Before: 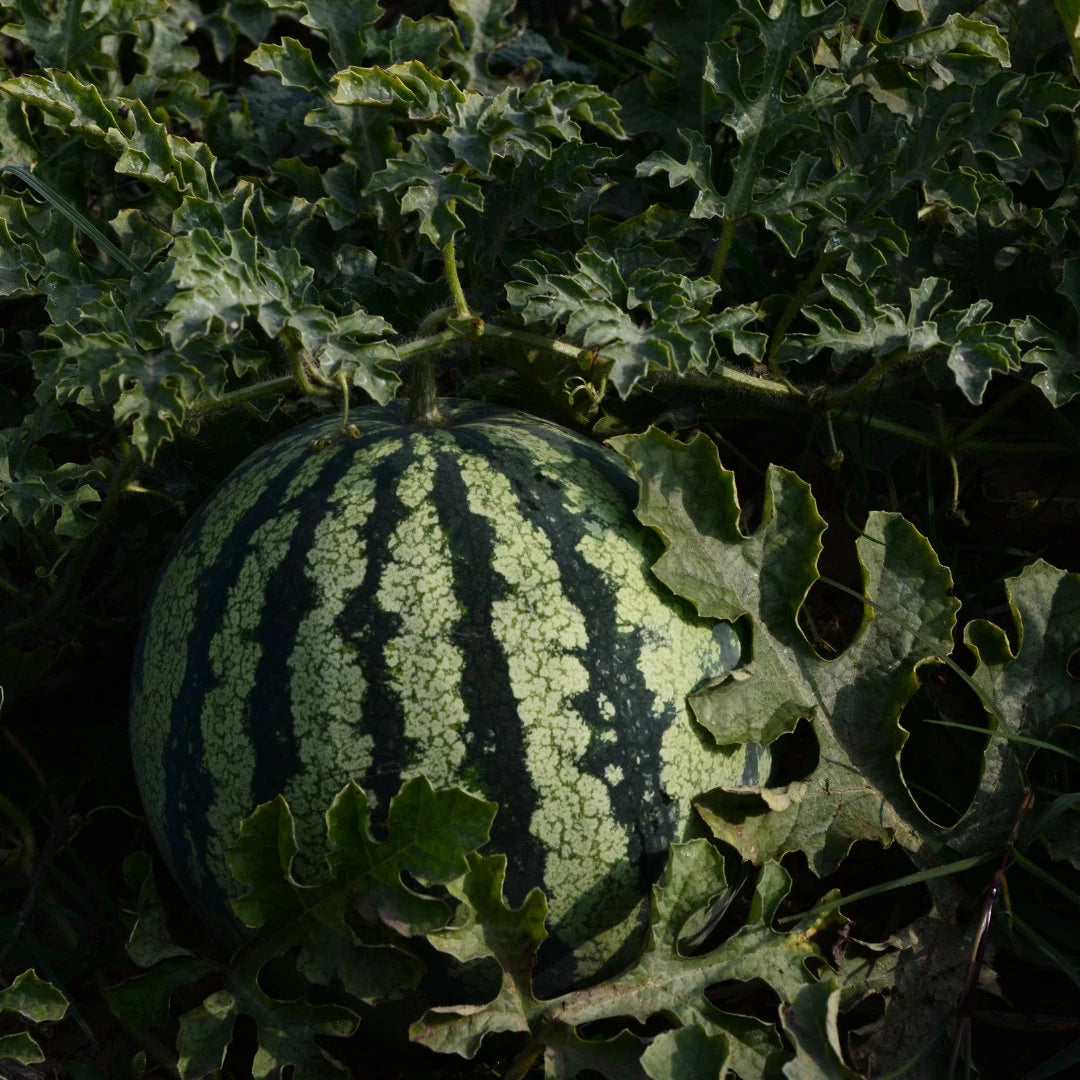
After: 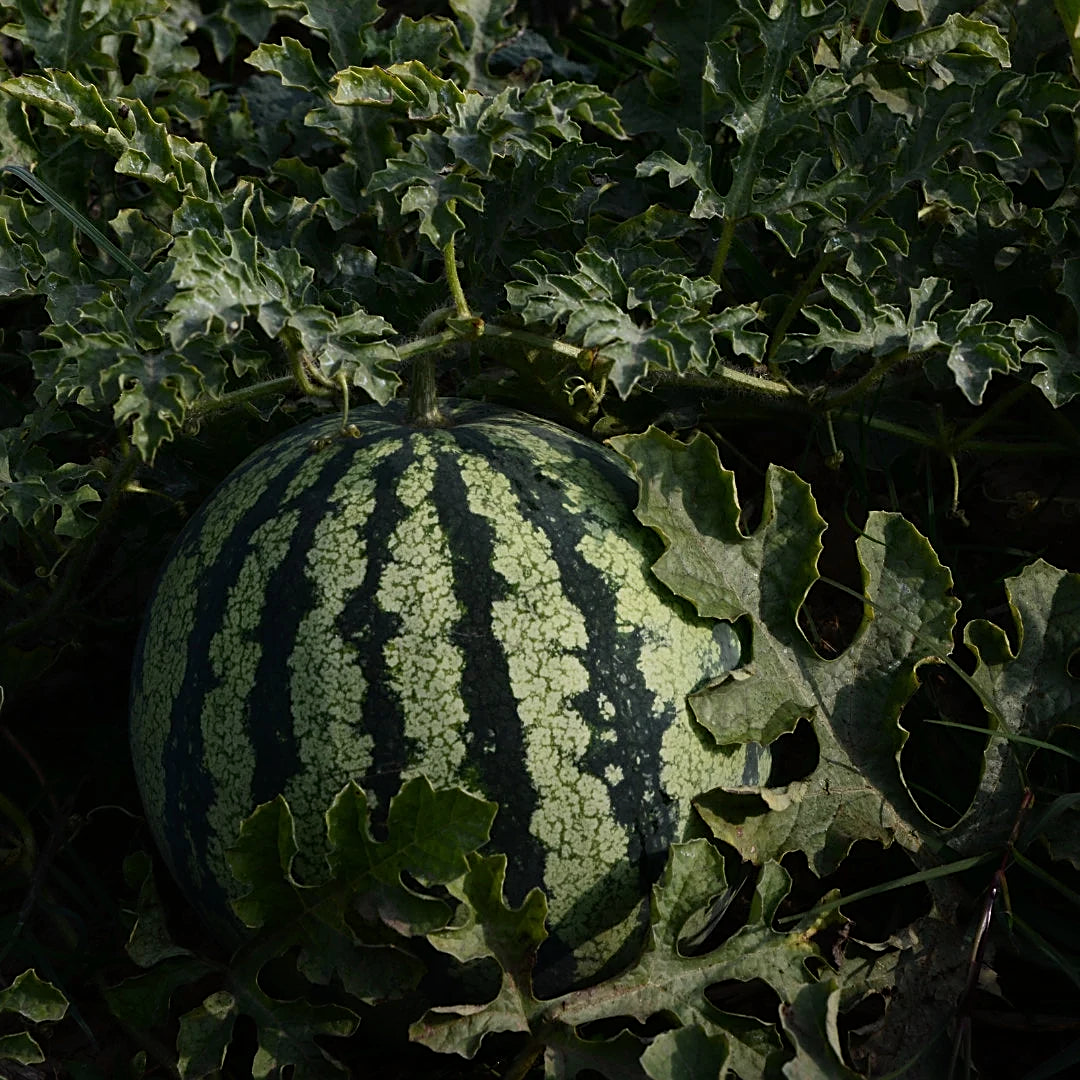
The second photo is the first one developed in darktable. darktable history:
sharpen: on, module defaults
graduated density: rotation -180°, offset 24.95
